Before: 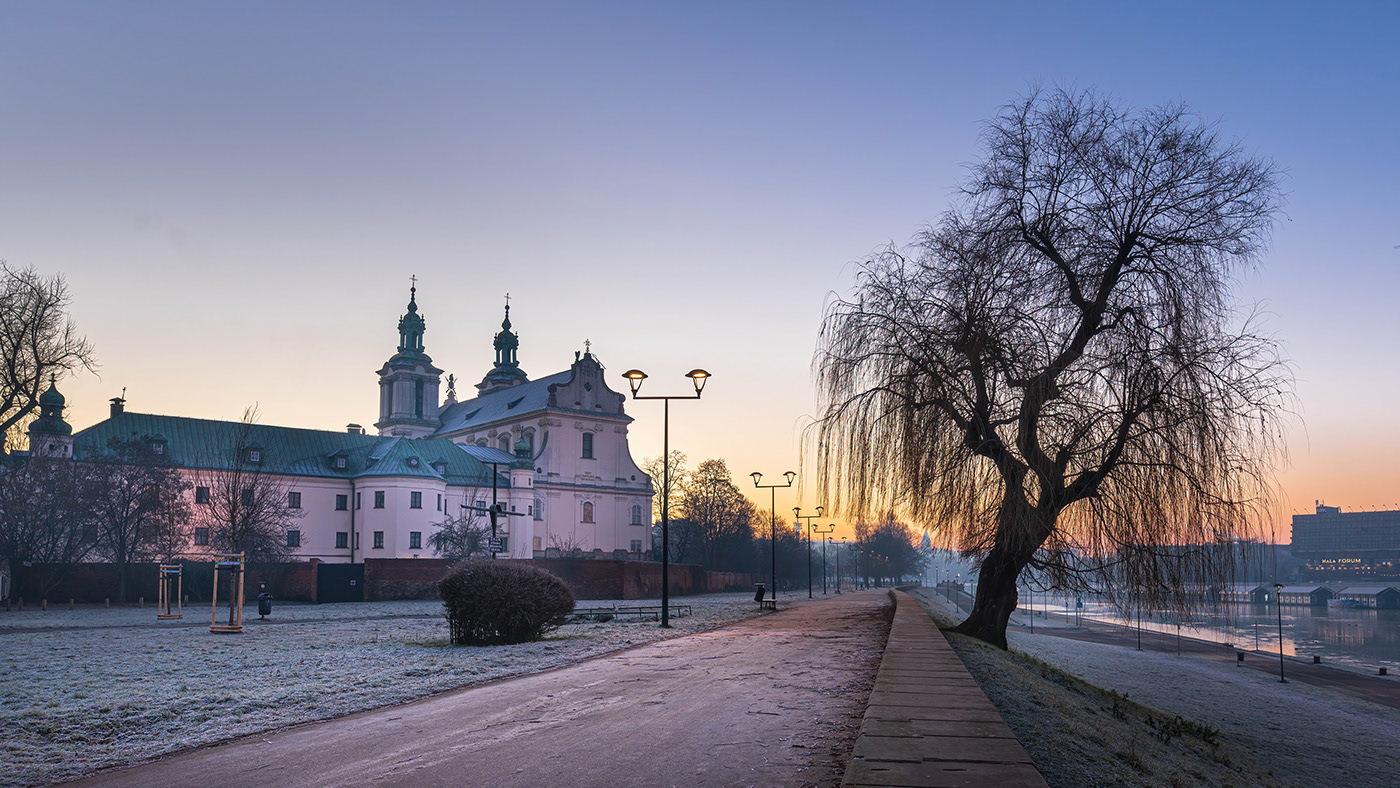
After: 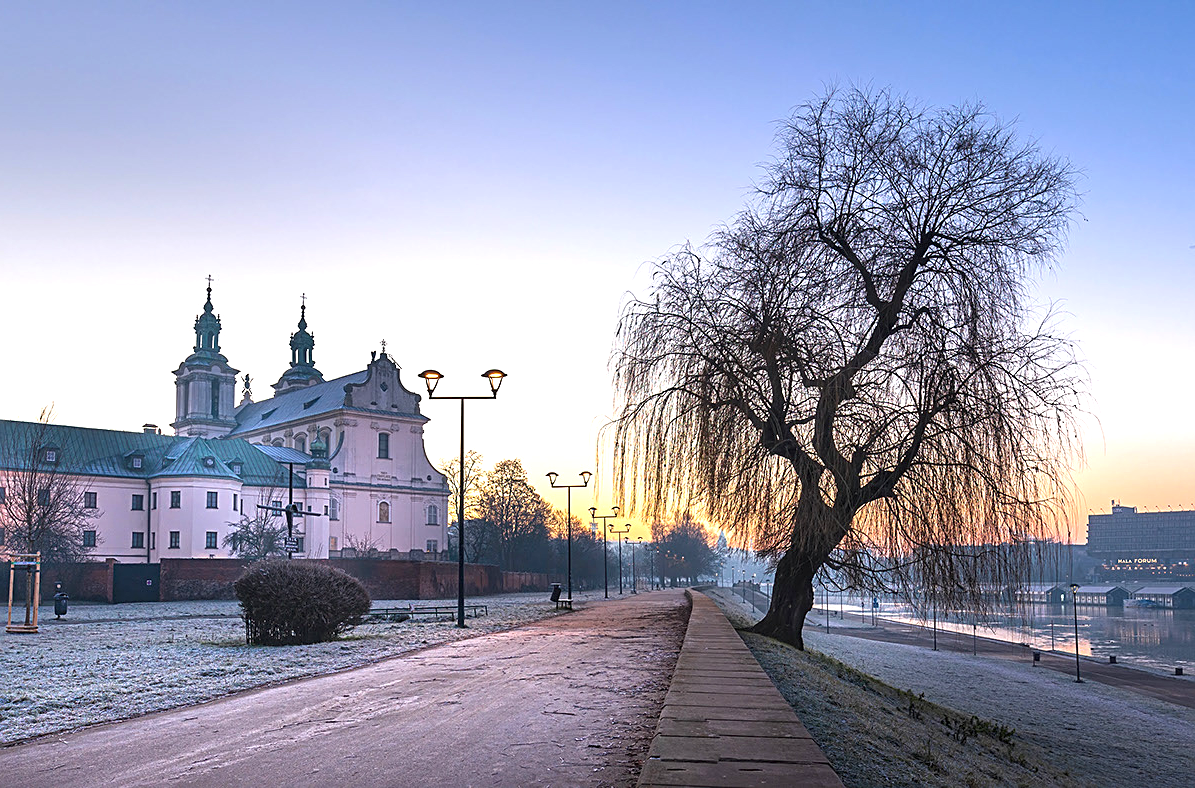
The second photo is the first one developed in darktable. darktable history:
sharpen: on, module defaults
crop and rotate: left 14.584%
exposure: exposure 0.77 EV, compensate highlight preservation false
